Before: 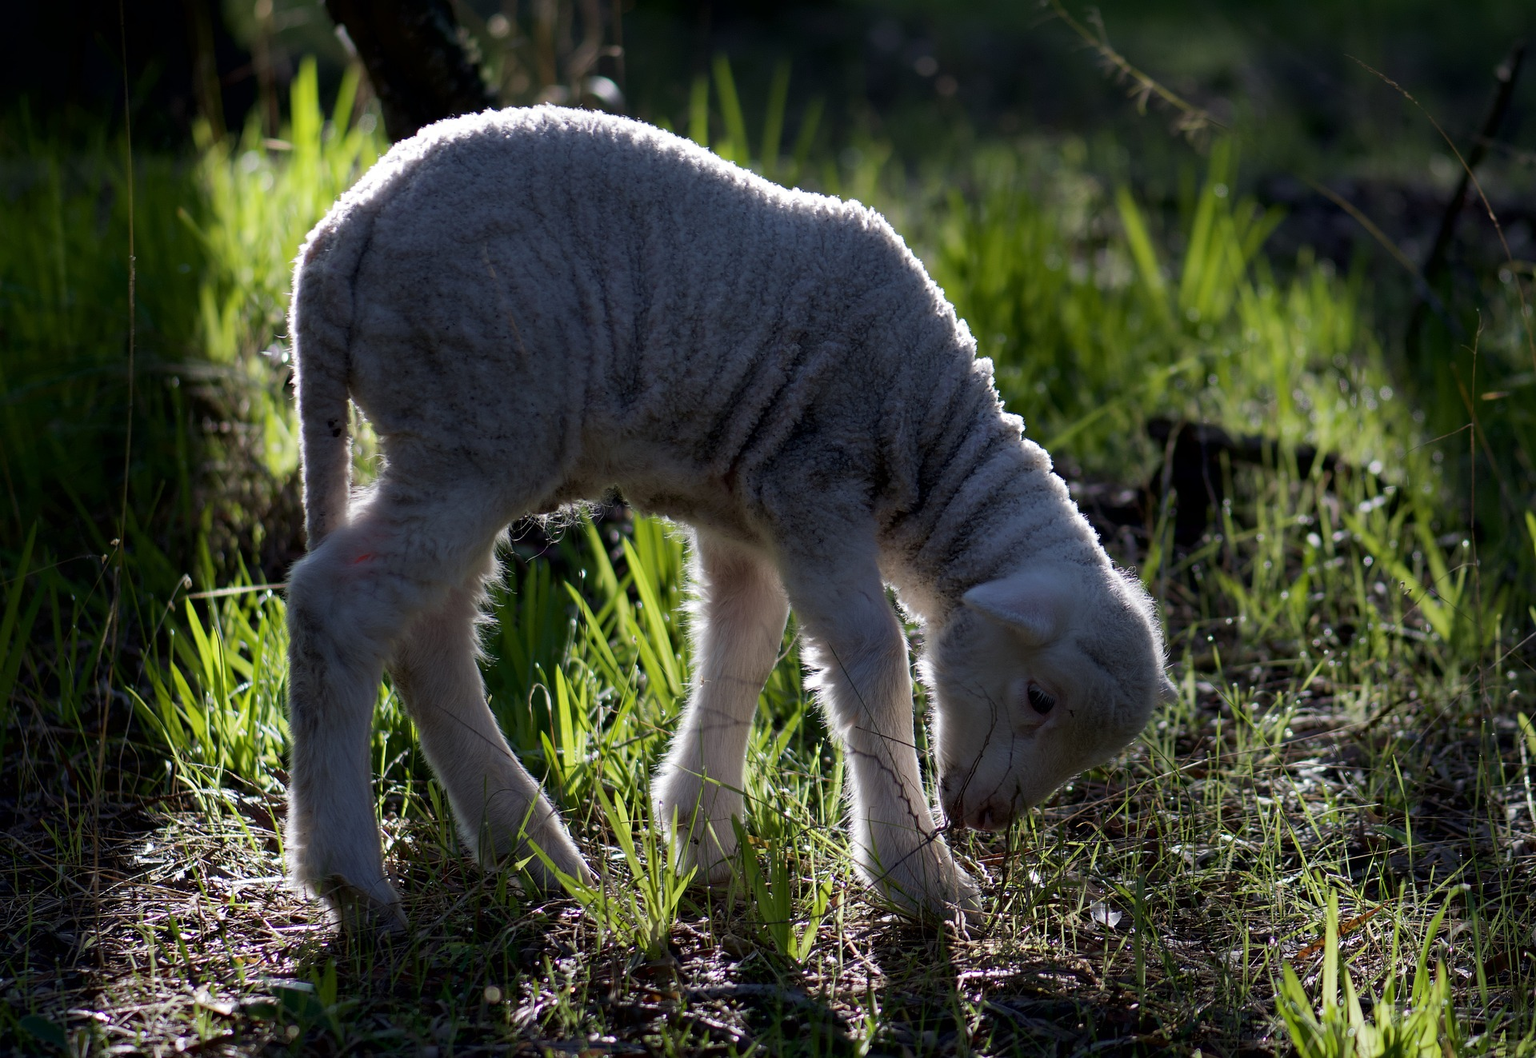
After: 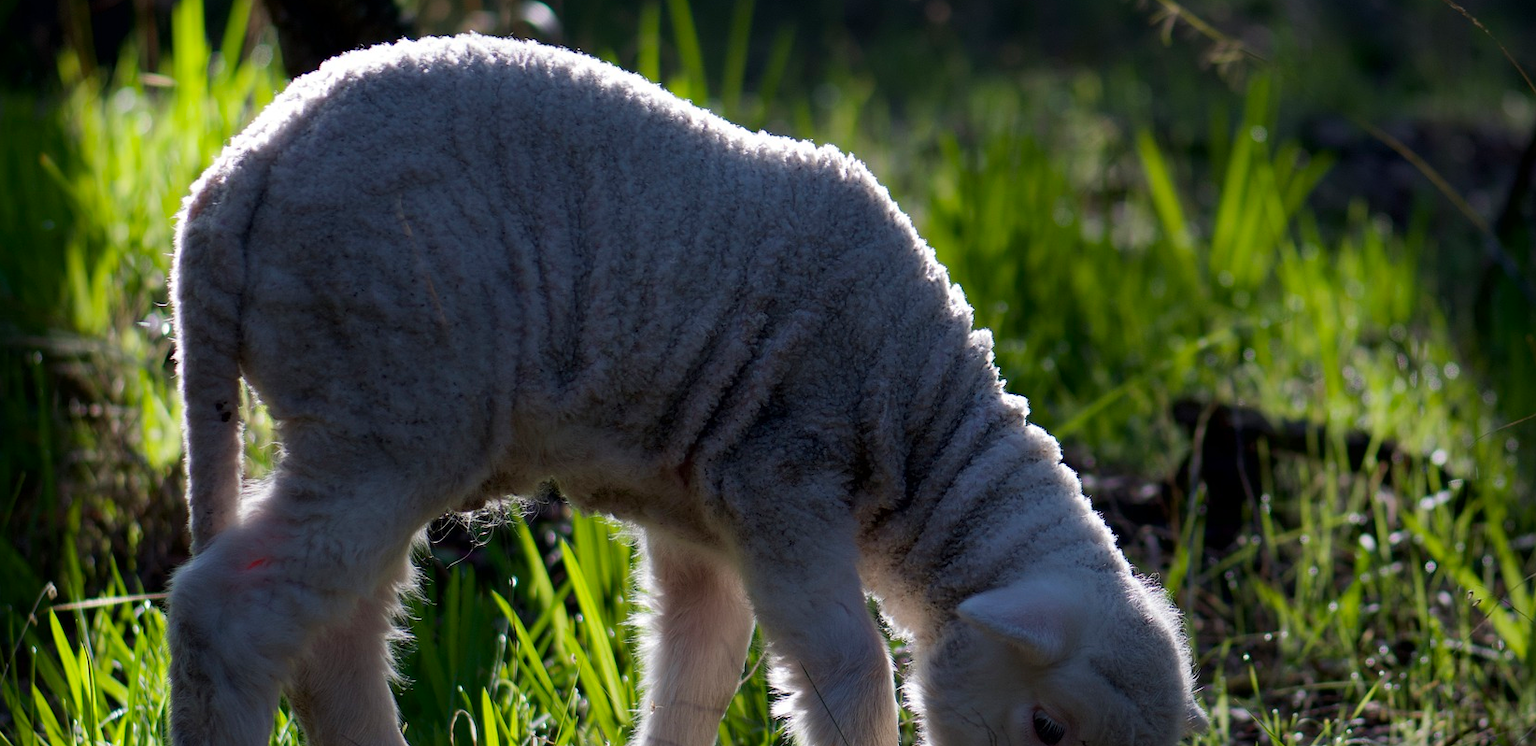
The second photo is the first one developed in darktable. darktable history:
crop and rotate: left 9.345%, top 7.22%, right 4.982%, bottom 32.331%
contrast brightness saturation: contrast 0.04, saturation 0.07
